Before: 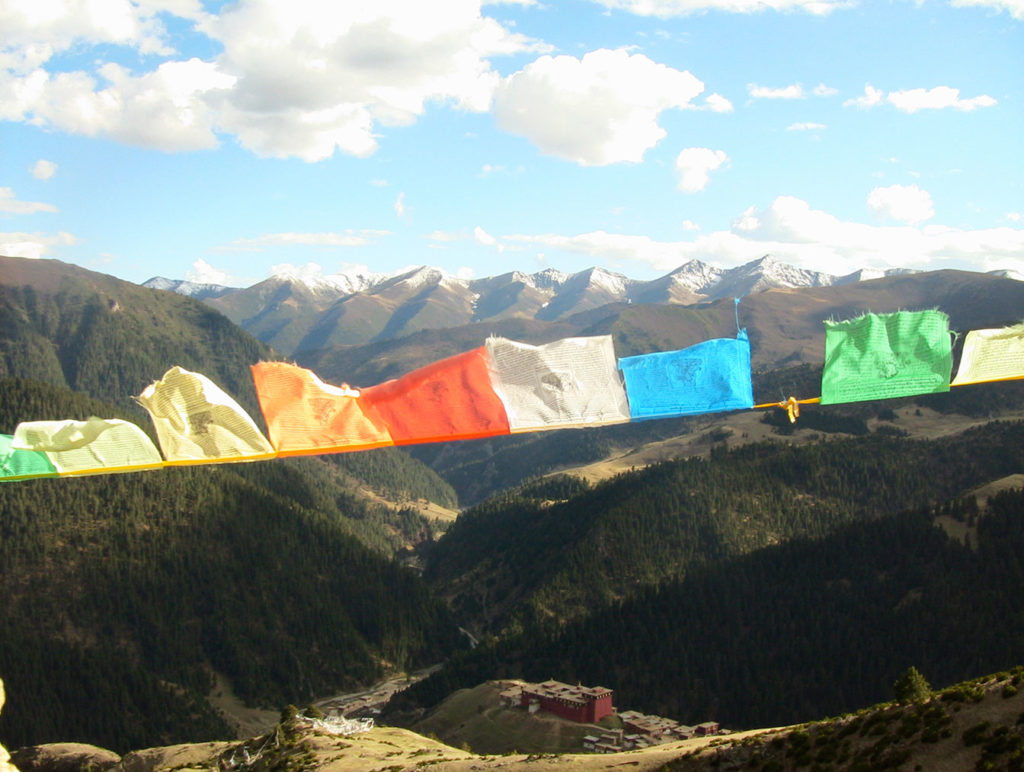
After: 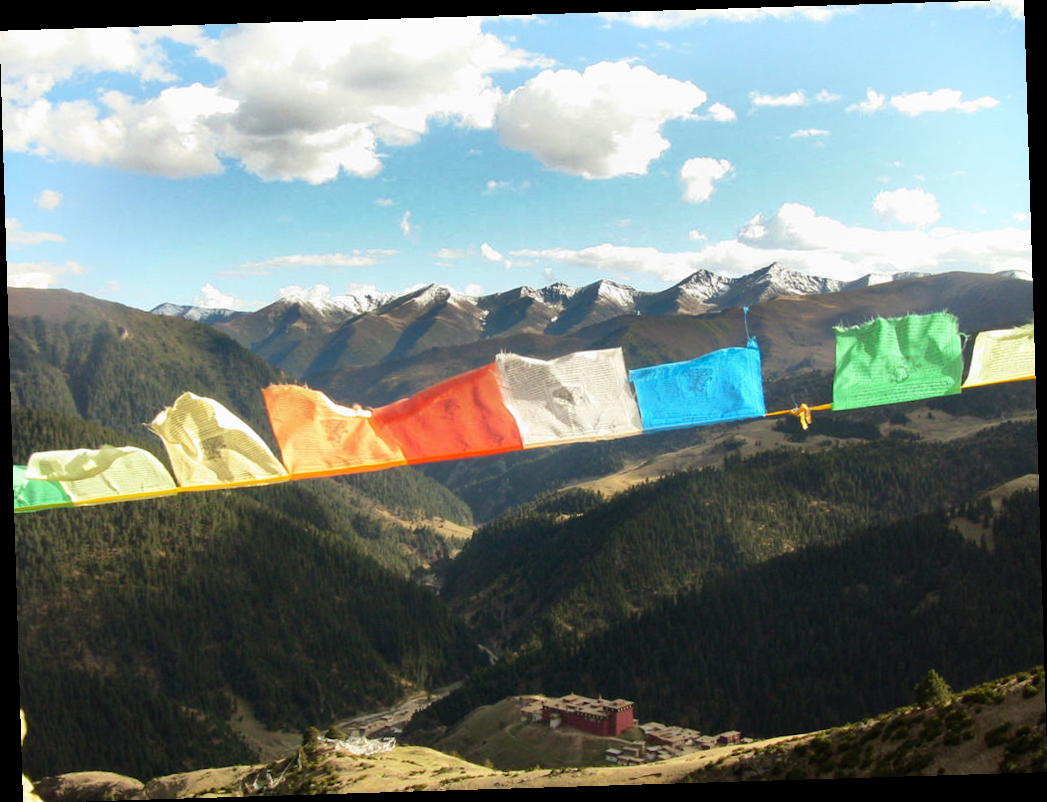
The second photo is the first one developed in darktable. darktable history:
rotate and perspective: rotation -1.75°, automatic cropping off
shadows and highlights: shadows 20.91, highlights -82.73, soften with gaussian
